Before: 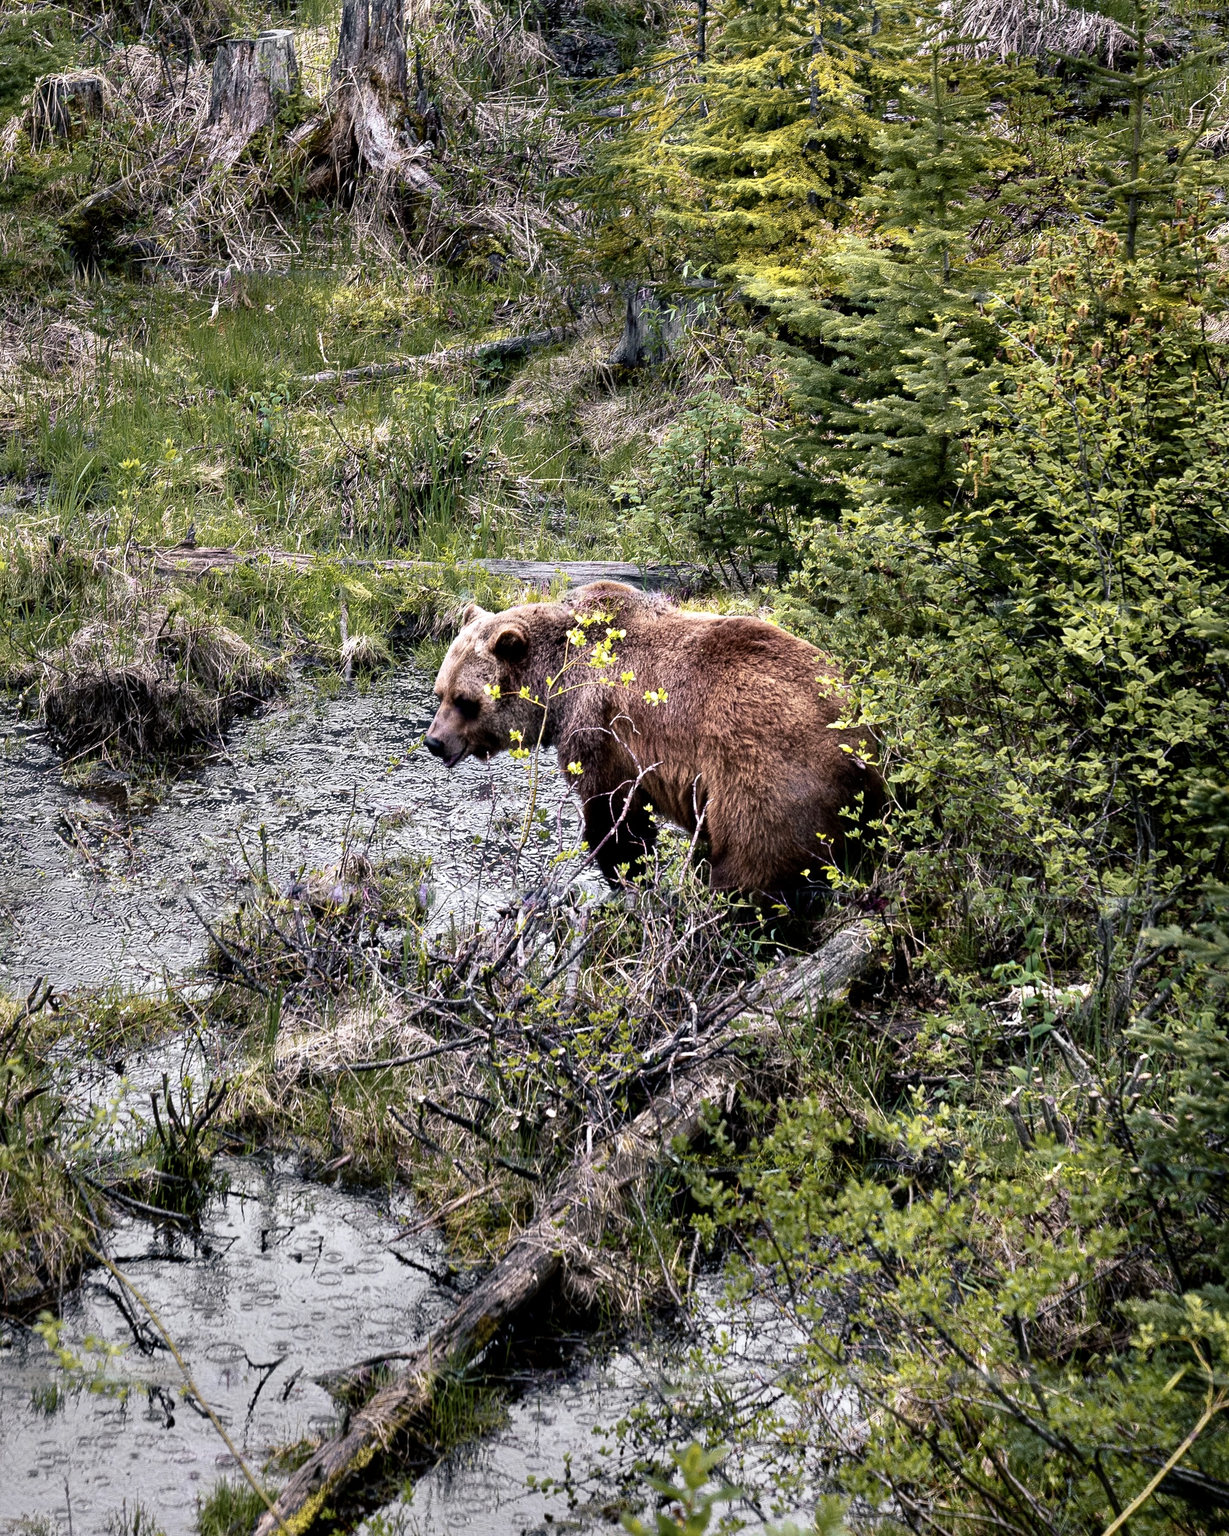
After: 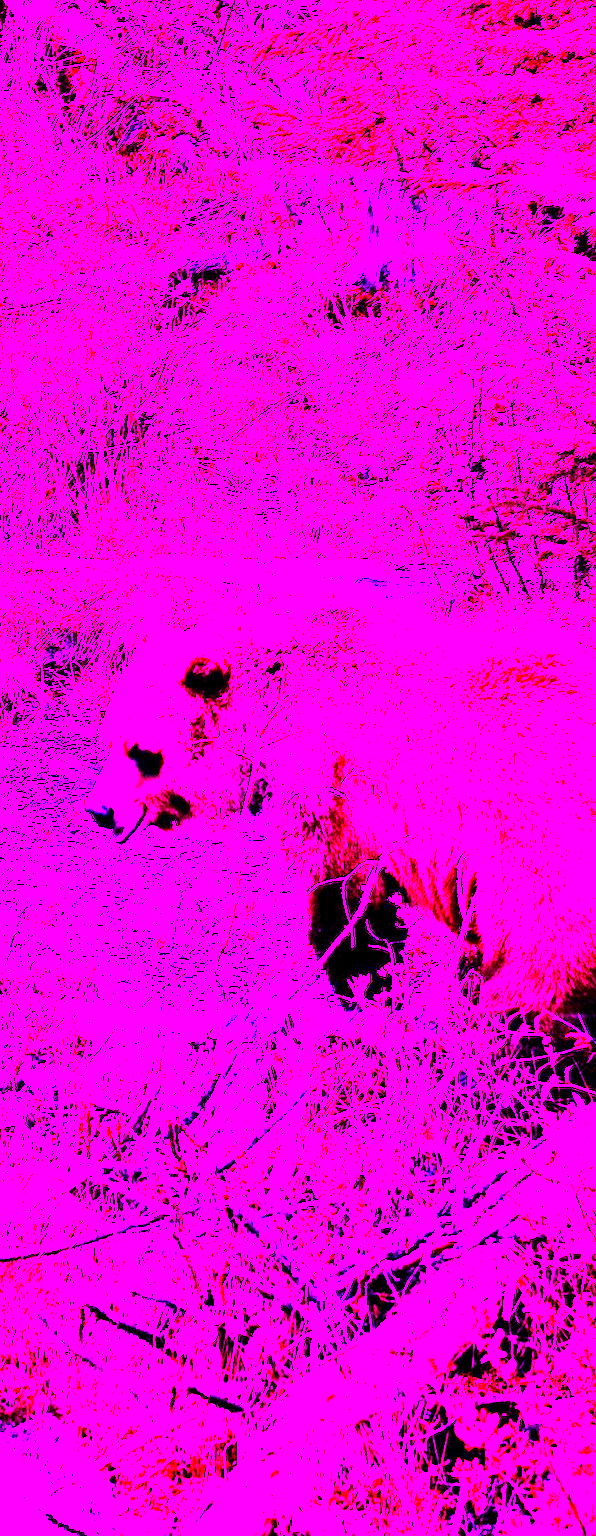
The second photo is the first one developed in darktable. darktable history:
crop and rotate: left 29.476%, top 10.214%, right 35.32%, bottom 17.333%
white balance: red 8, blue 8
